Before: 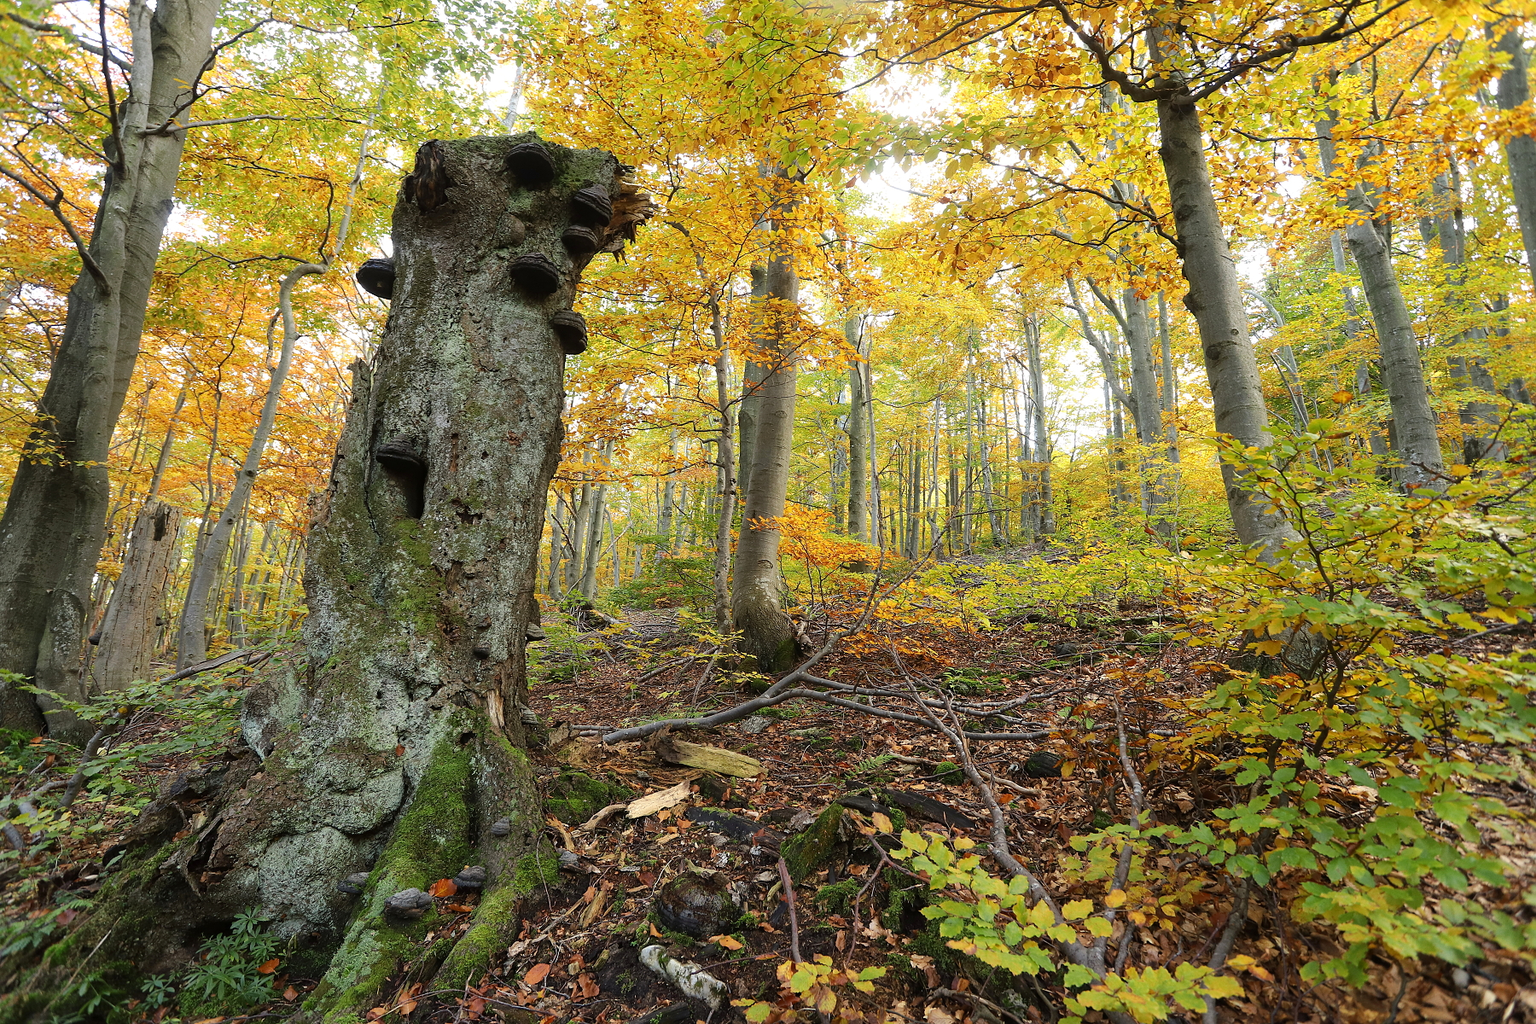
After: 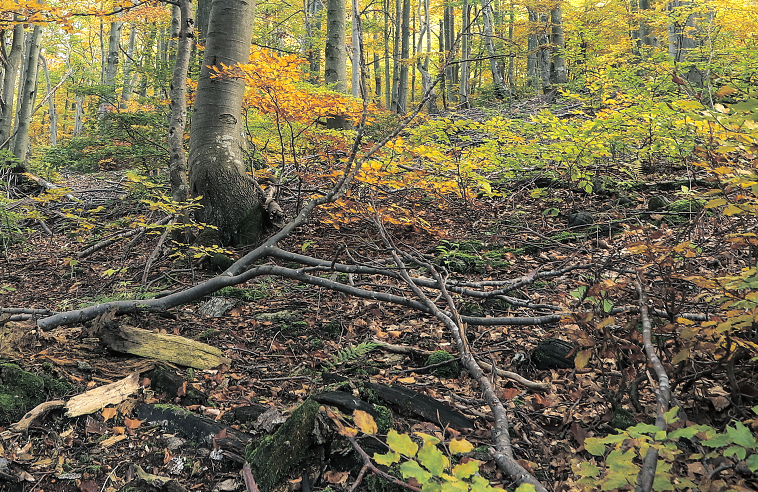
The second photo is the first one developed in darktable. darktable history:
split-toning: shadows › hue 201.6°, shadows › saturation 0.16, highlights › hue 50.4°, highlights › saturation 0.2, balance -49.9
crop: left 37.221%, top 45.169%, right 20.63%, bottom 13.777%
local contrast: detail 117%
levels: levels [0, 0.476, 0.951]
